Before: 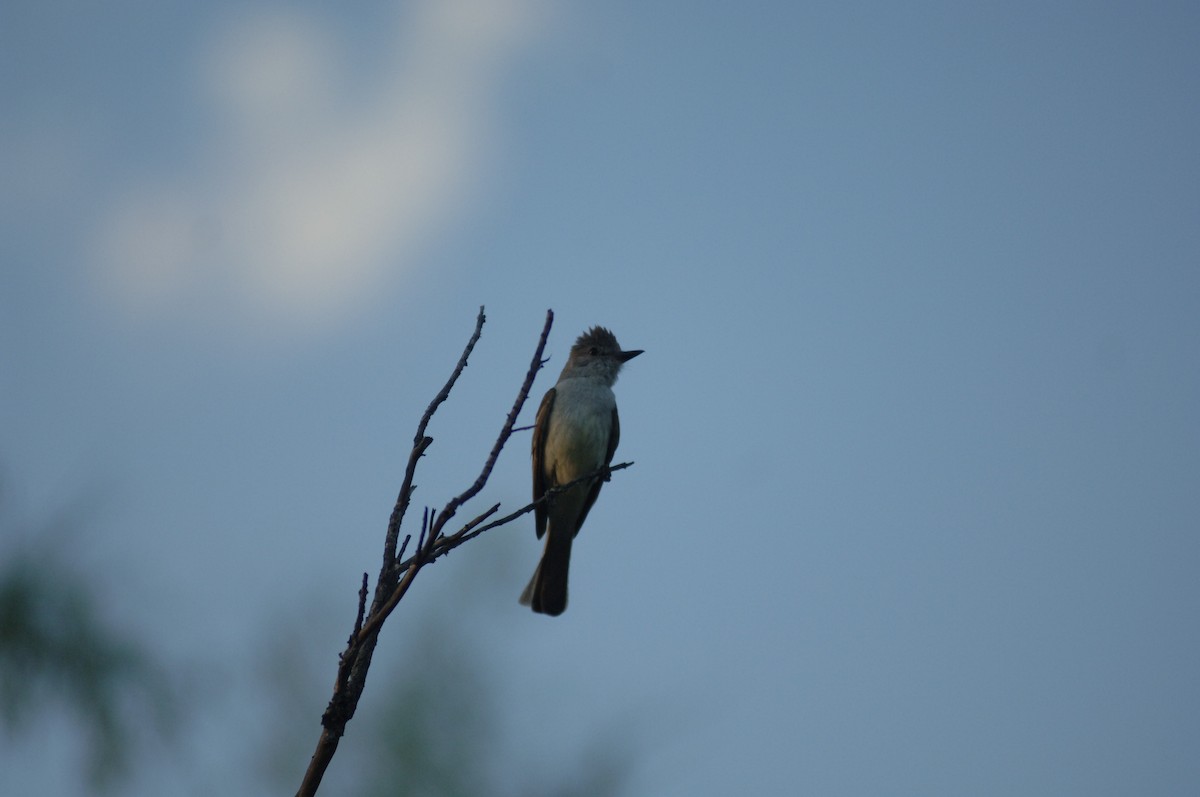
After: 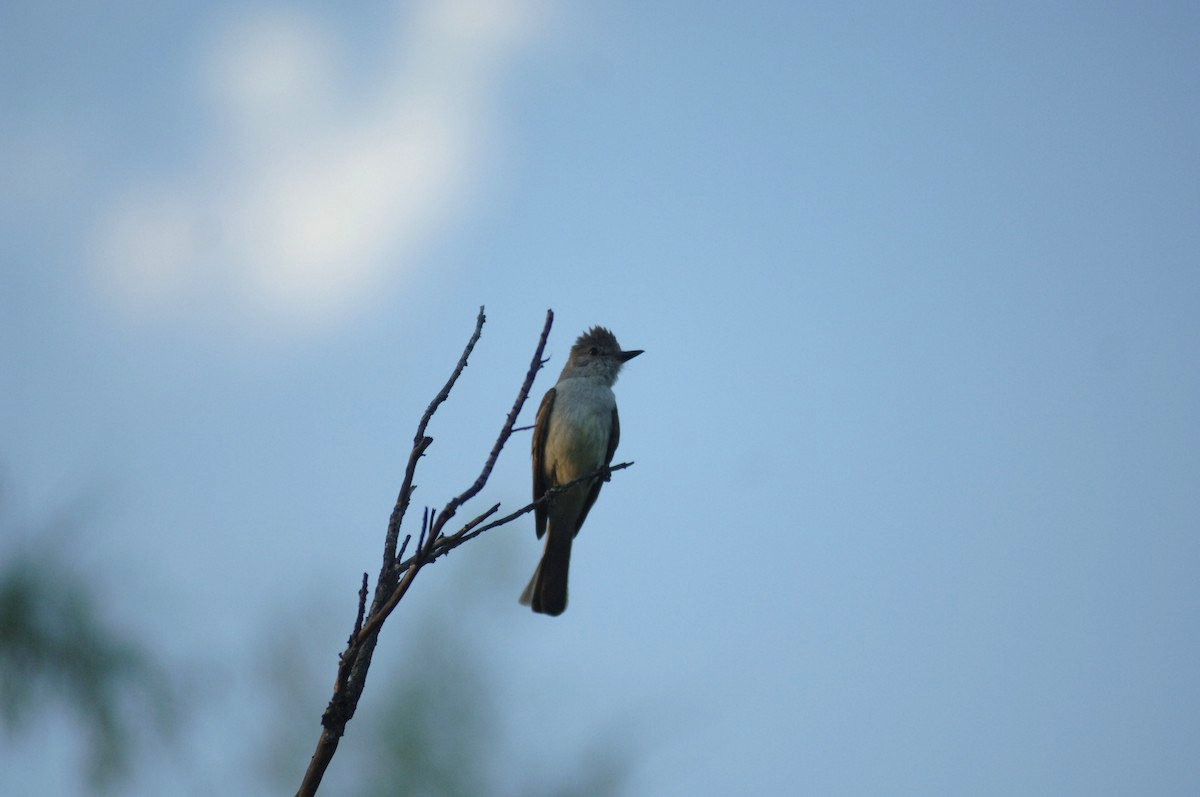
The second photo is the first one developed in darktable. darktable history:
exposure: black level correction 0, exposure 0.69 EV, compensate highlight preservation false
